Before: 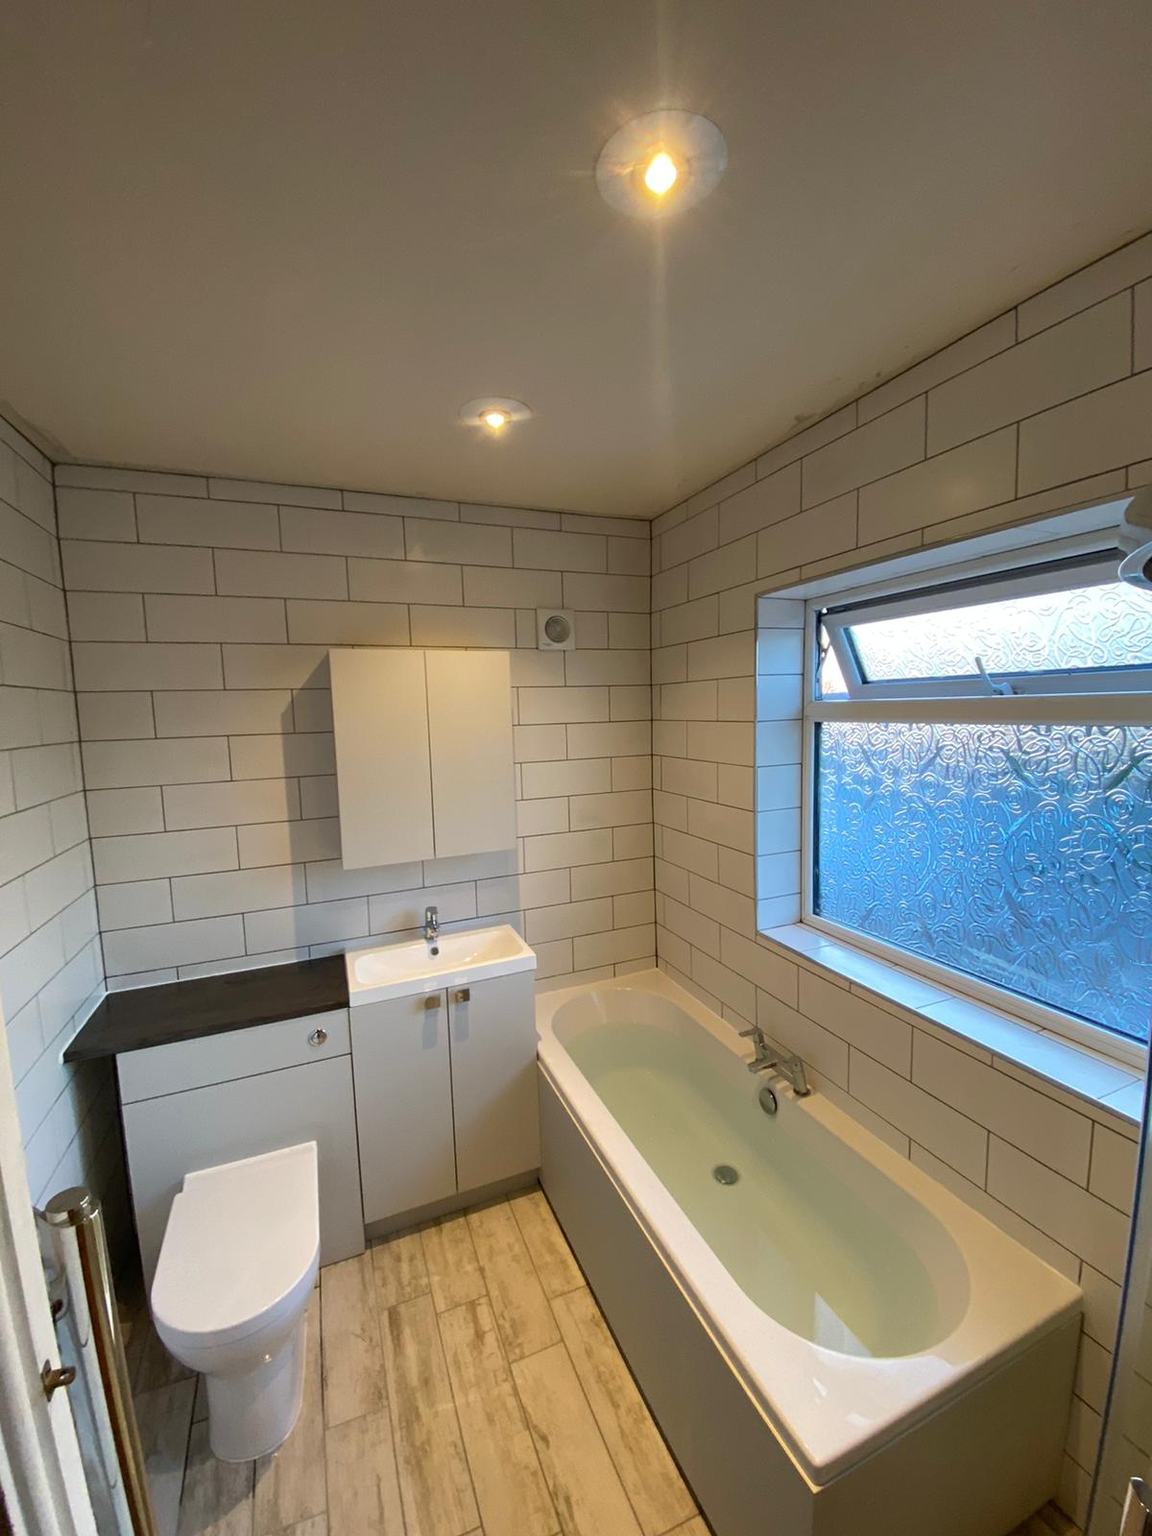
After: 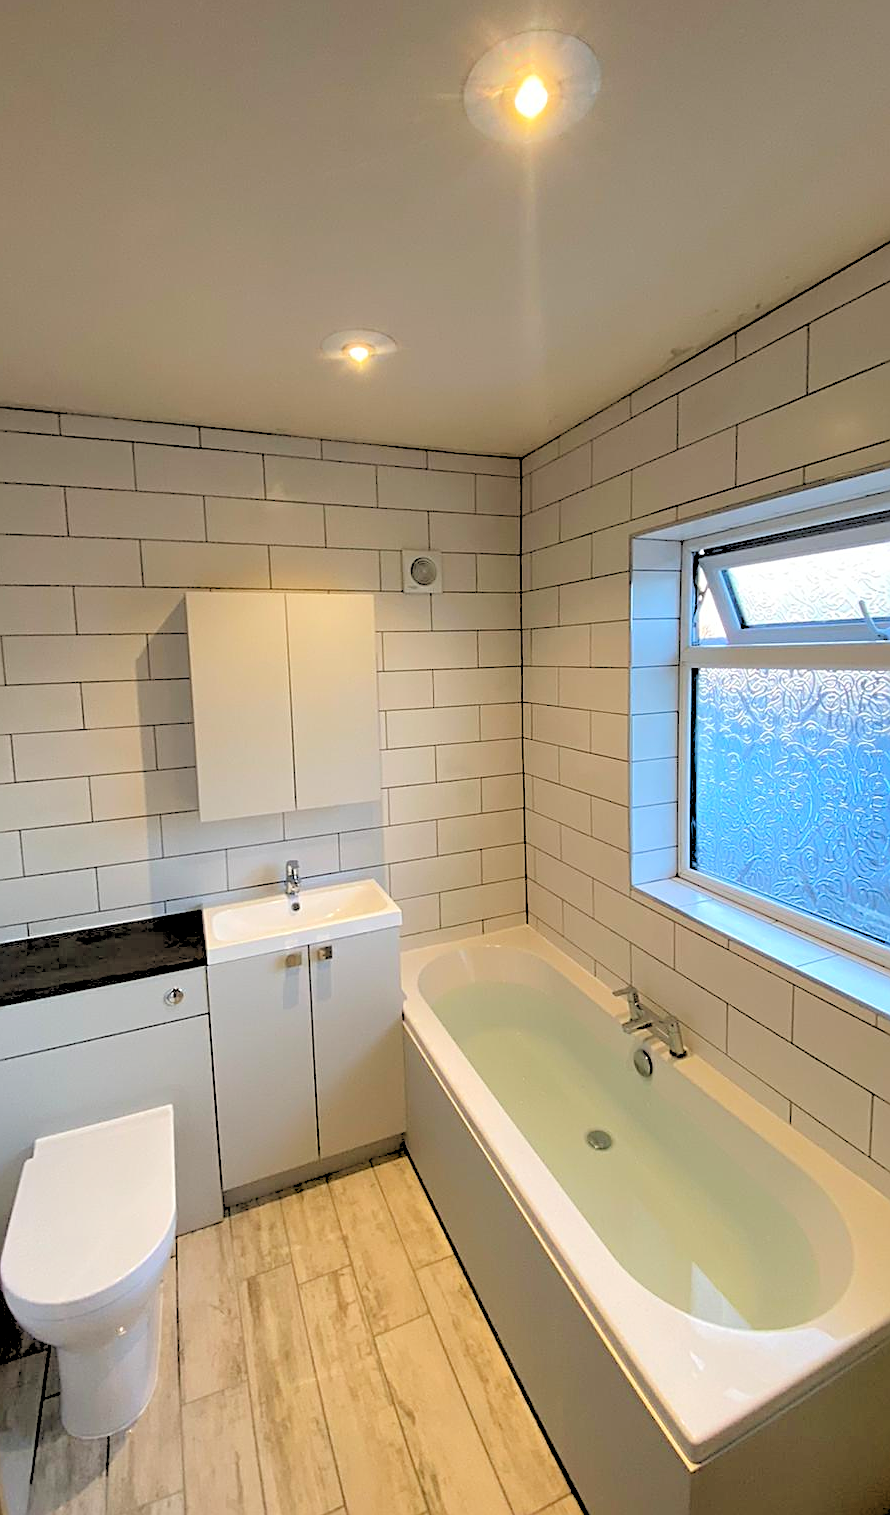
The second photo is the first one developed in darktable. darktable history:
rgb levels: levels [[0.027, 0.429, 0.996], [0, 0.5, 1], [0, 0.5, 1]]
sharpen: amount 0.575
crop and rotate: left 13.15%, top 5.251%, right 12.609%
